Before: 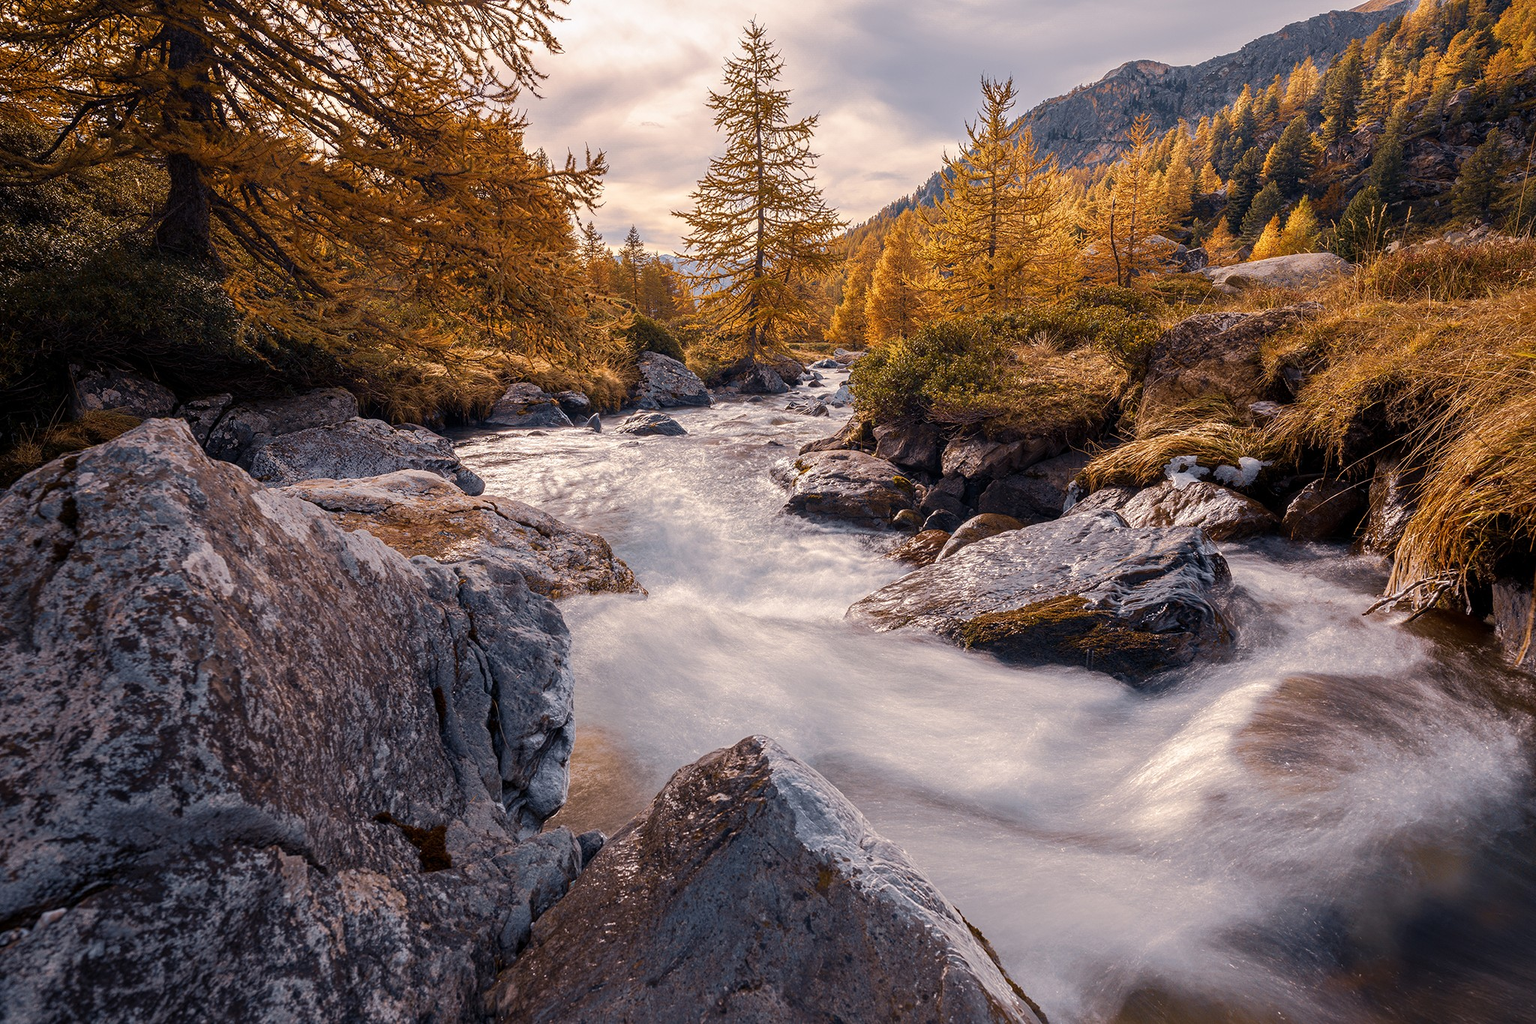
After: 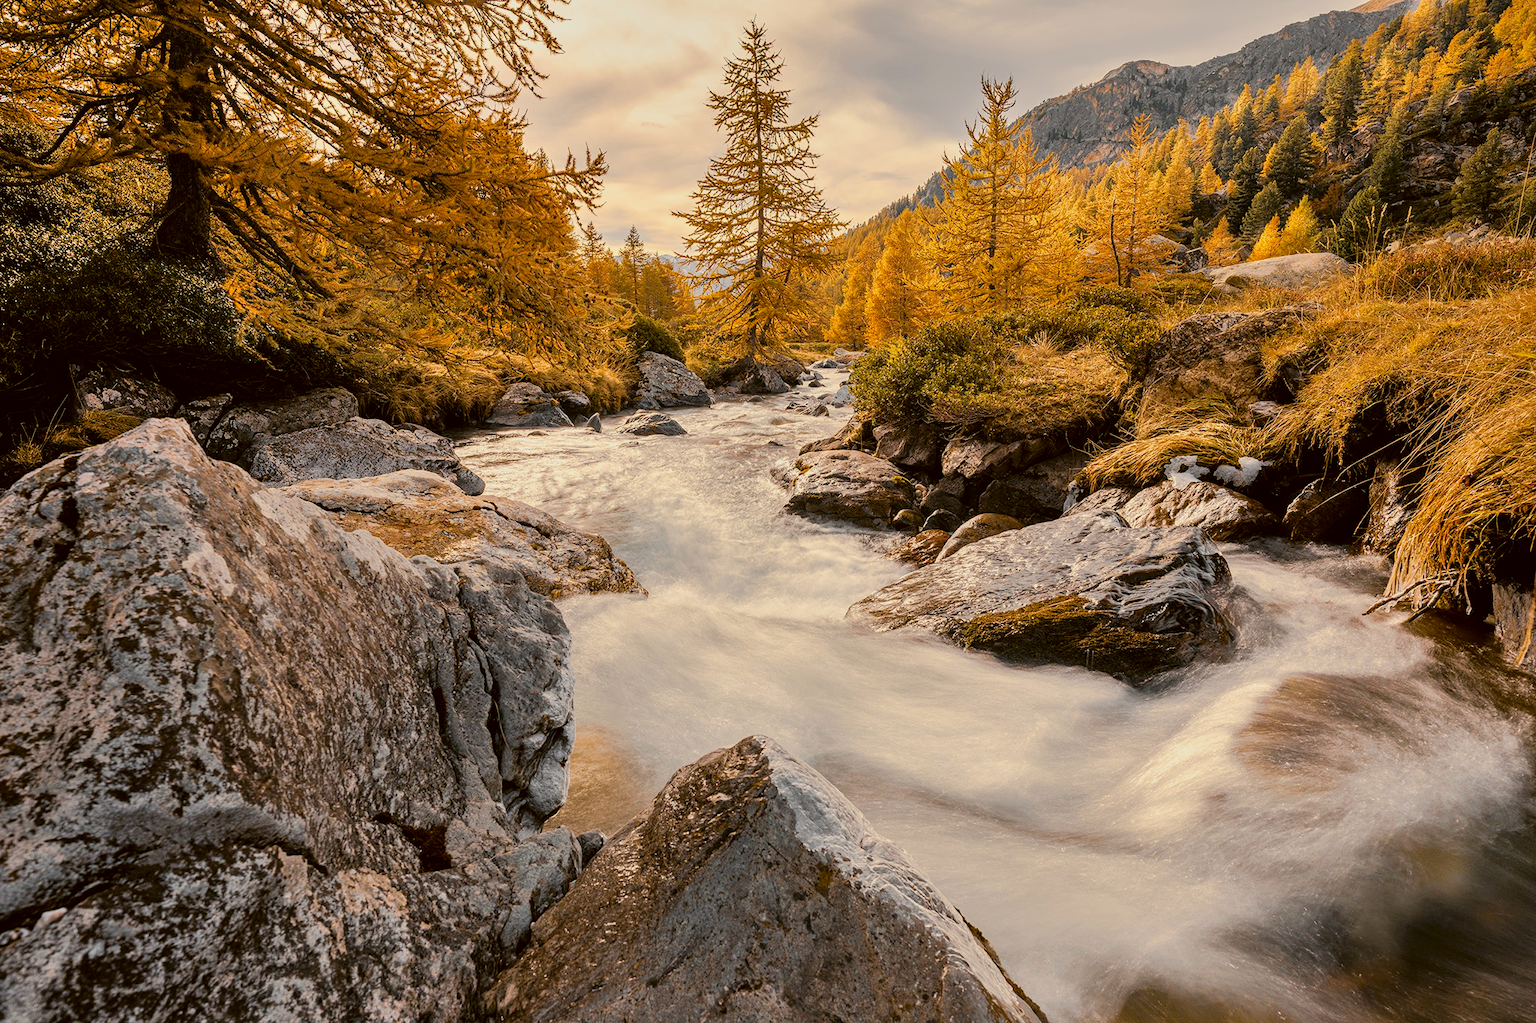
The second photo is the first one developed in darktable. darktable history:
filmic rgb: black relative exposure -7.65 EV, white relative exposure 4.56 EV, hardness 3.61, contrast 0.984, color science v6 (2022)
shadows and highlights: low approximation 0.01, soften with gaussian
color correction: highlights a* -1.44, highlights b* 10.43, shadows a* 0.626, shadows b* 19.15
exposure: exposure 0.641 EV, compensate highlight preservation false
